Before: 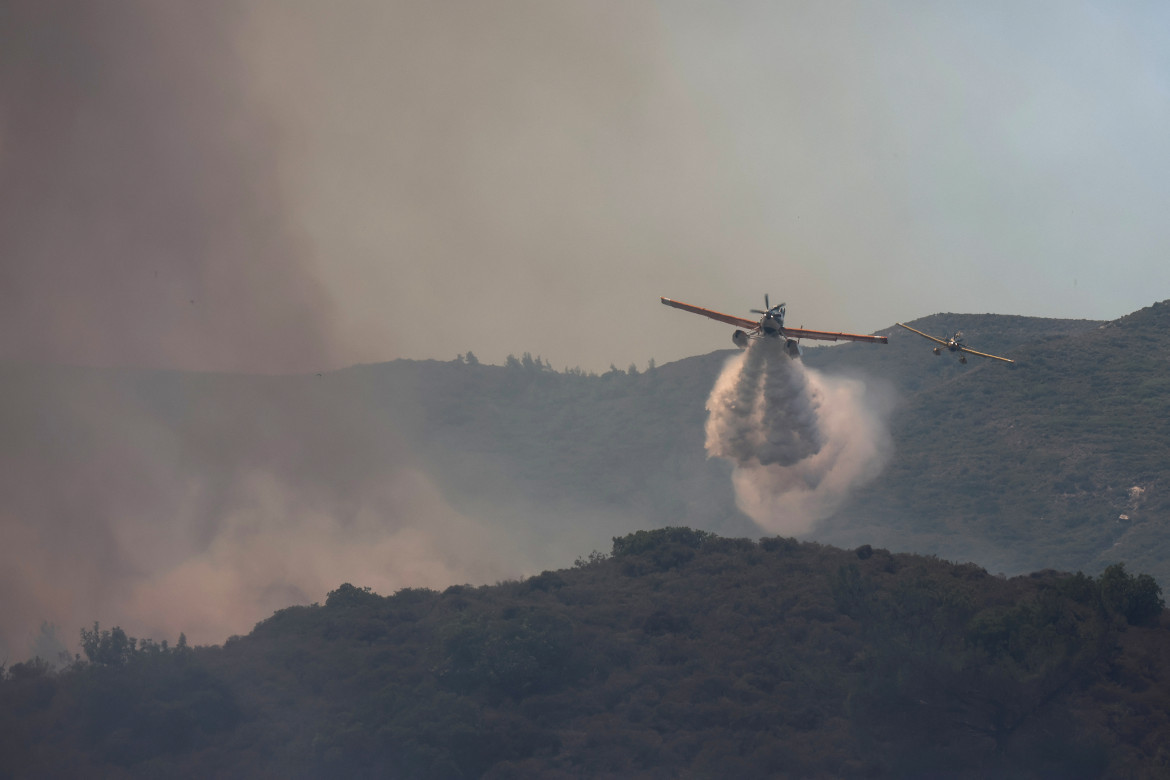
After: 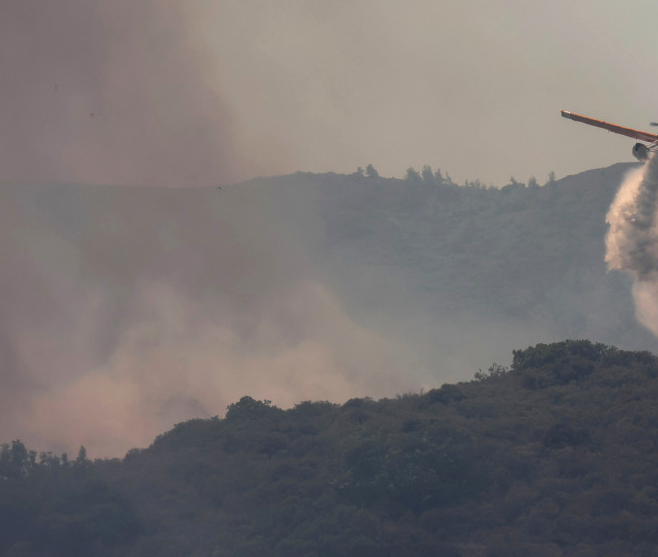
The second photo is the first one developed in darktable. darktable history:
crop: left 8.589%, top 24.102%, right 35.144%, bottom 4.464%
exposure: exposure 0.2 EV, compensate highlight preservation false
